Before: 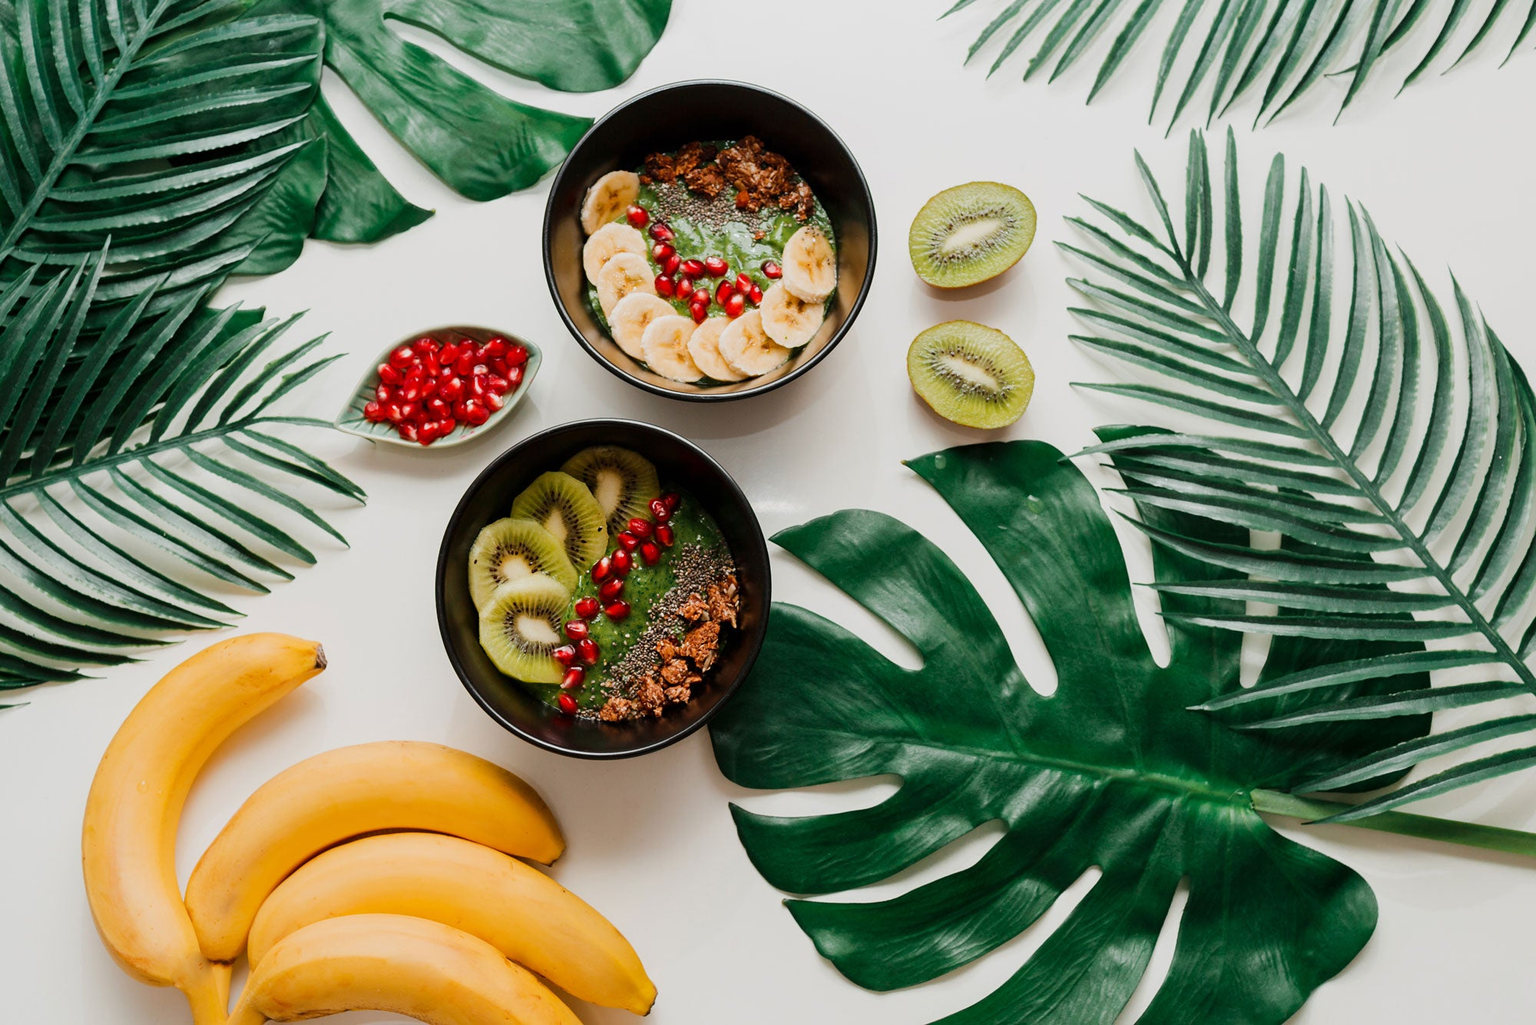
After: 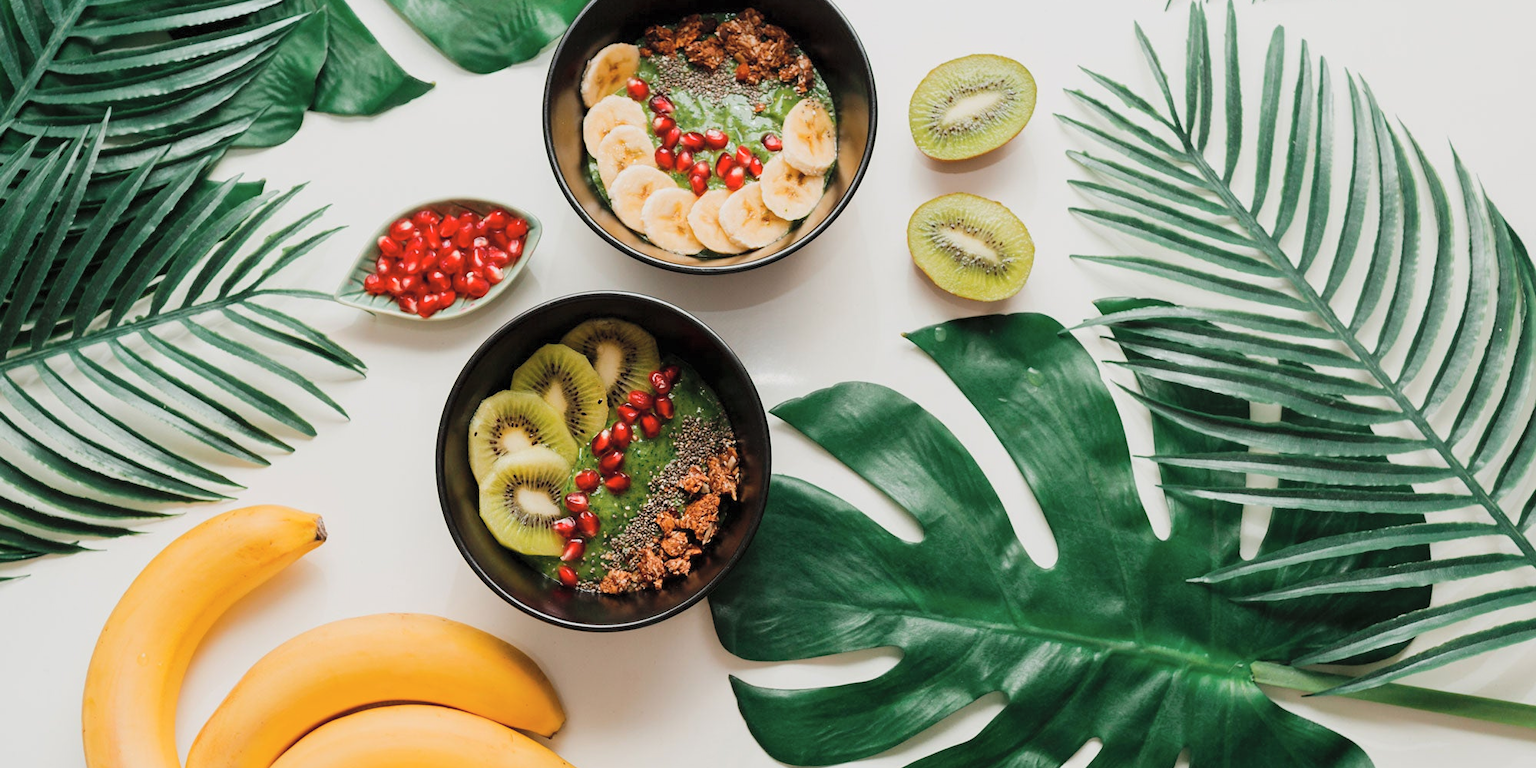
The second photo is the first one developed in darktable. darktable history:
contrast brightness saturation: brightness 0.15
exposure: exposure -0.05 EV
crop and rotate: top 12.5%, bottom 12.5%
